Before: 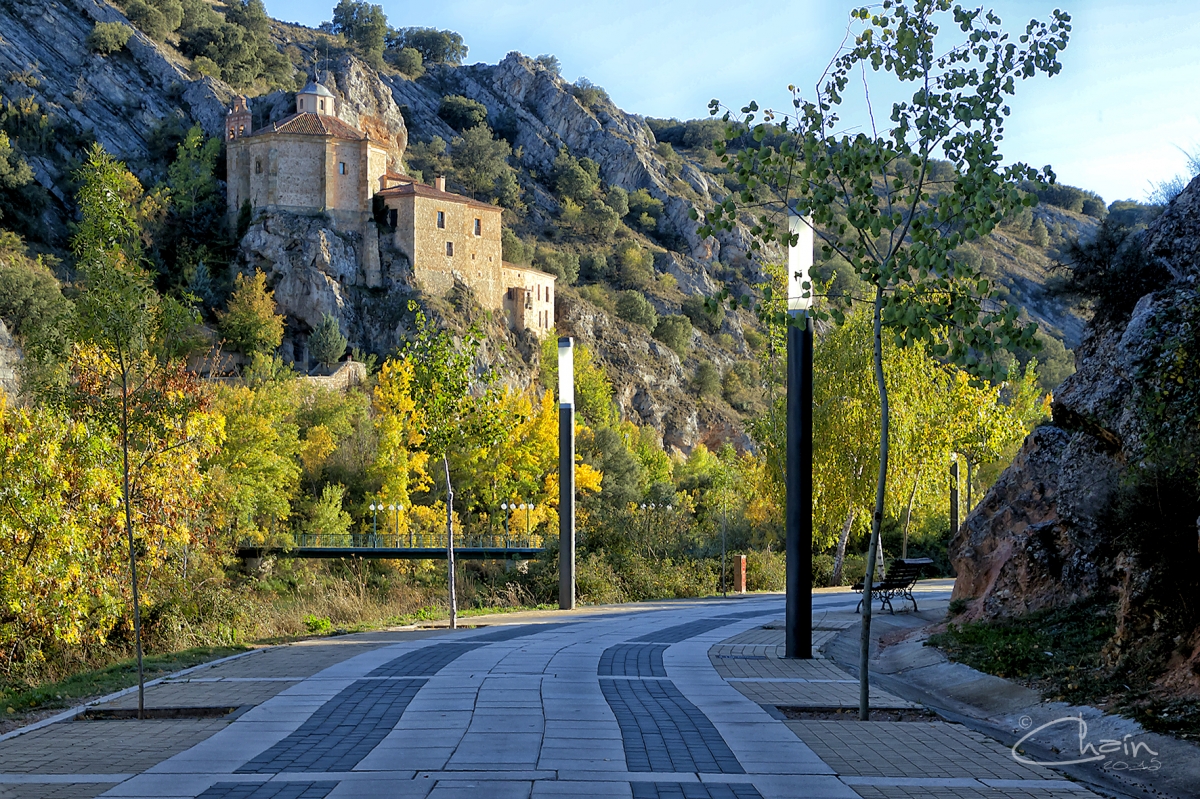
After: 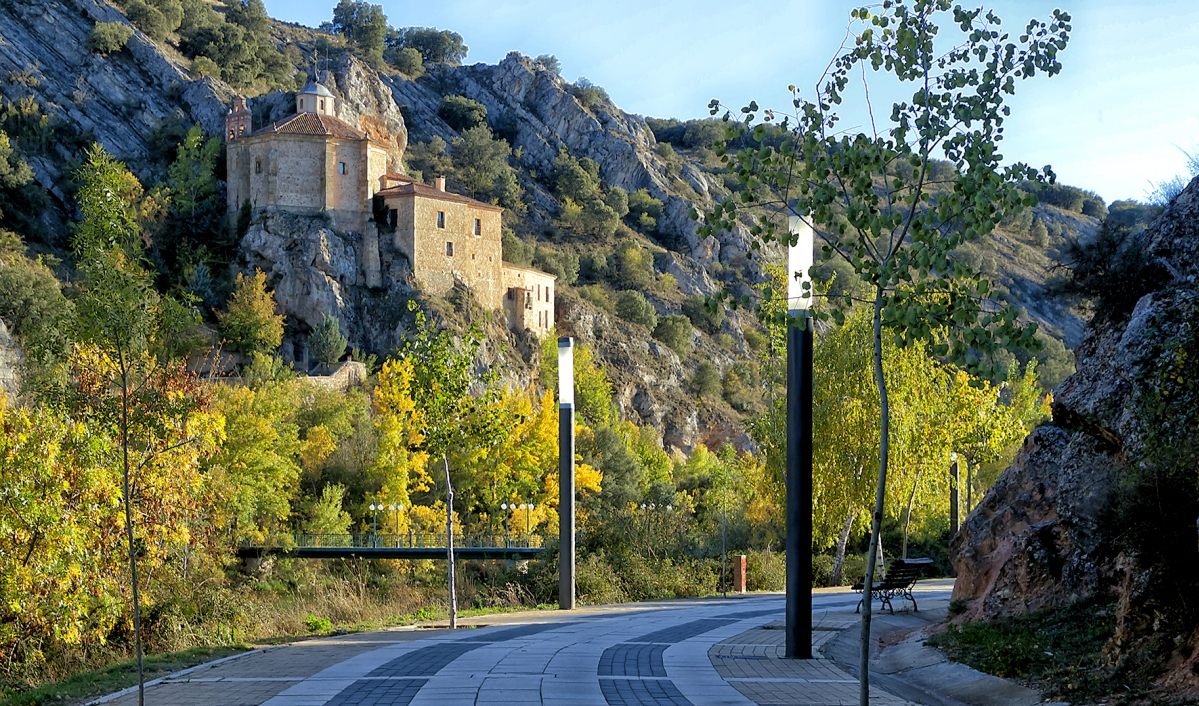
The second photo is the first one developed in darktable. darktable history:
crop and rotate: top 0%, bottom 11.574%
color calibration: illuminant same as pipeline (D50), adaptation none (bypass), x 0.333, y 0.334, temperature 5011.97 K
